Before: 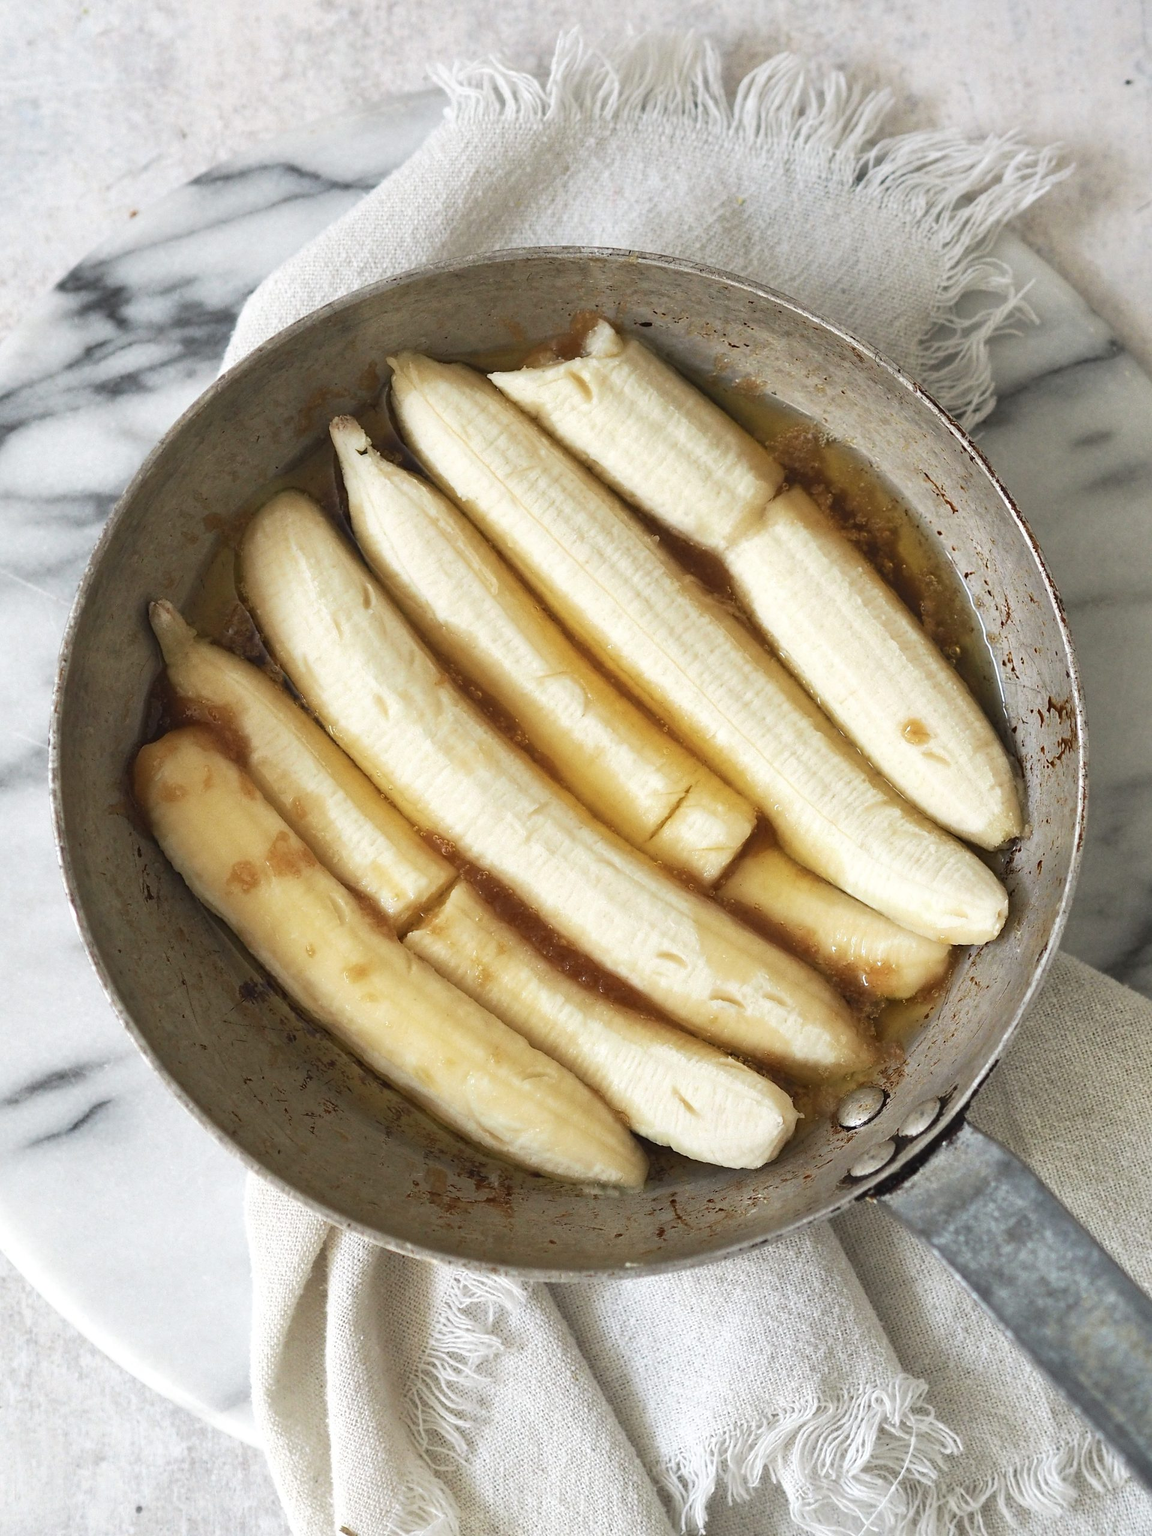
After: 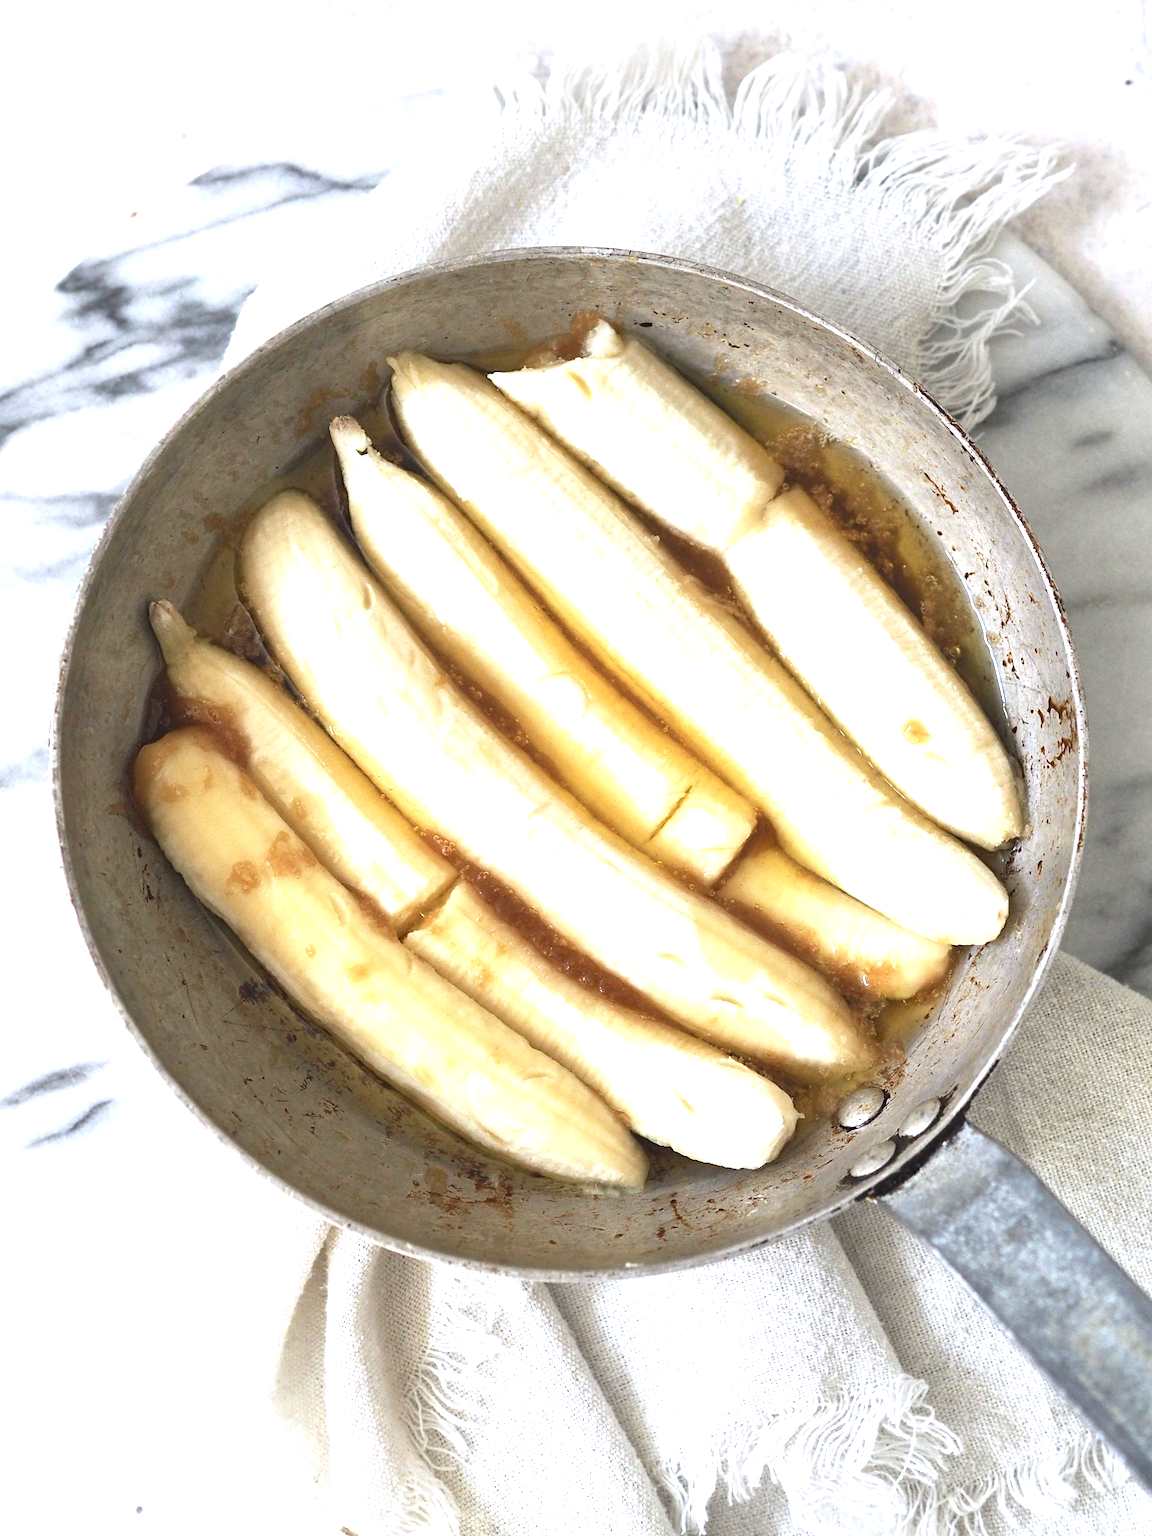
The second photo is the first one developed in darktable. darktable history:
exposure: black level correction 0, exposure 0.9 EV, compensate highlight preservation false
white balance: red 0.984, blue 1.059
